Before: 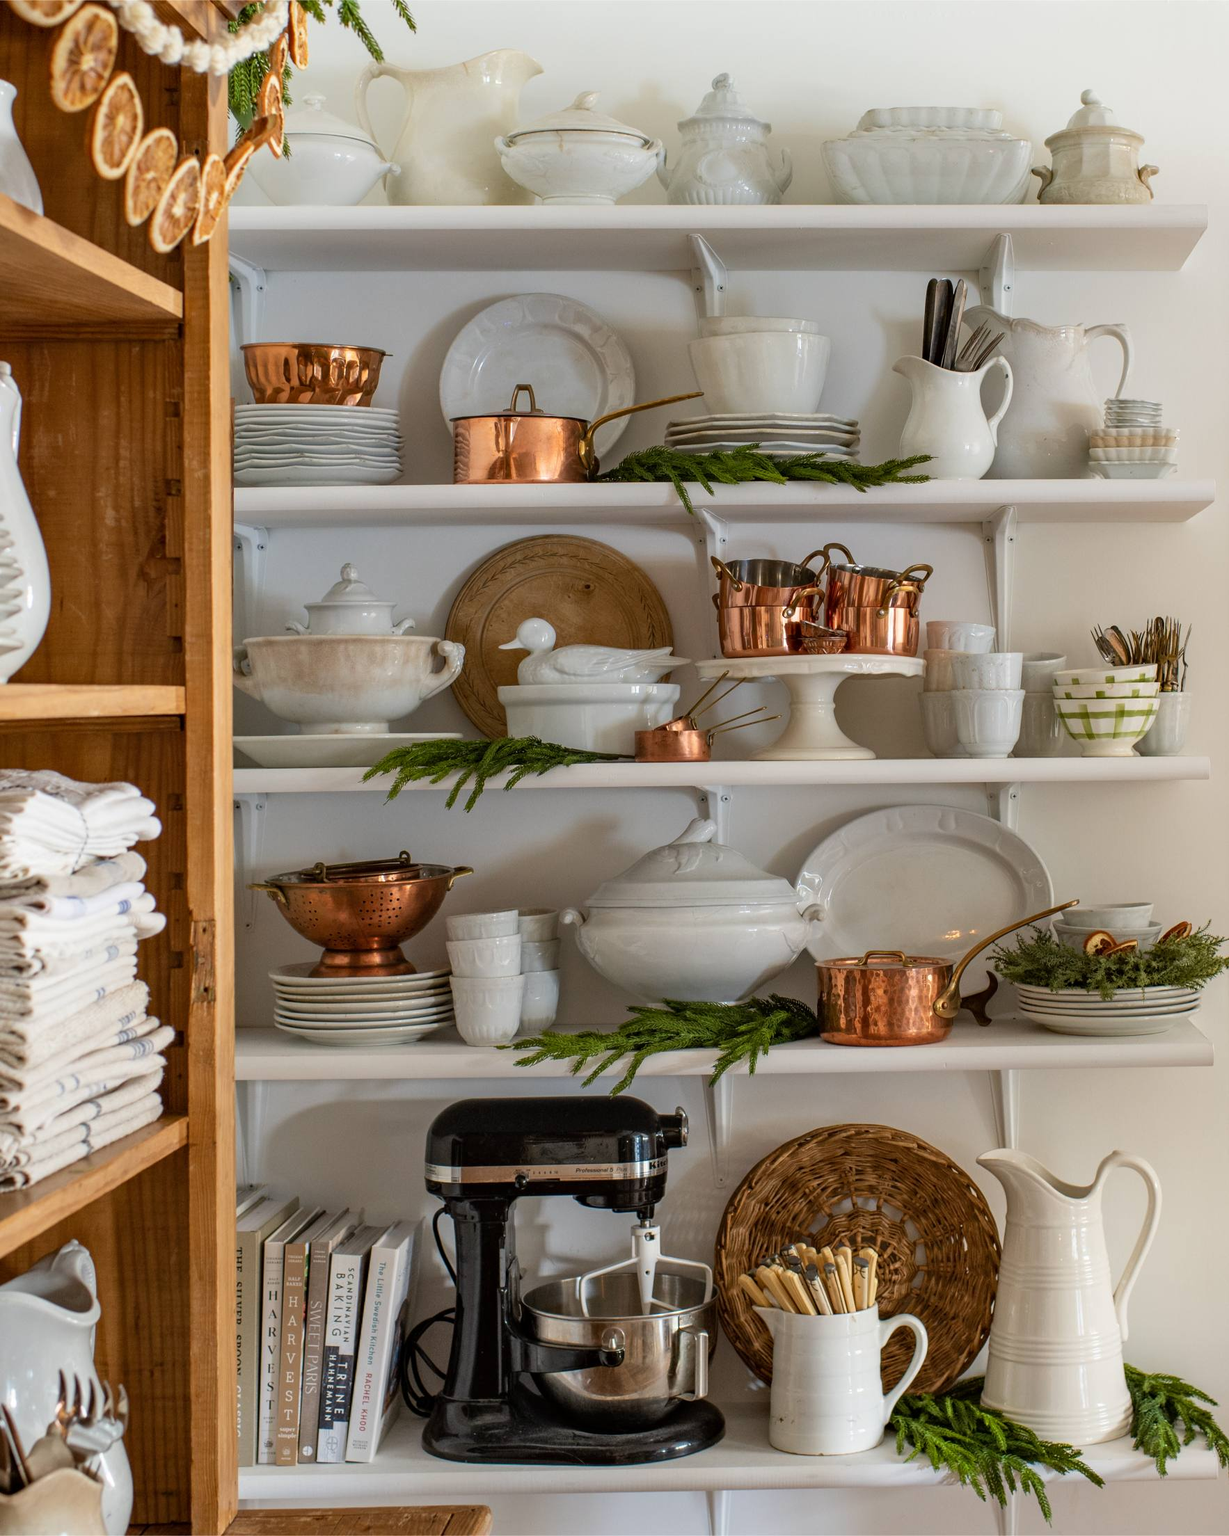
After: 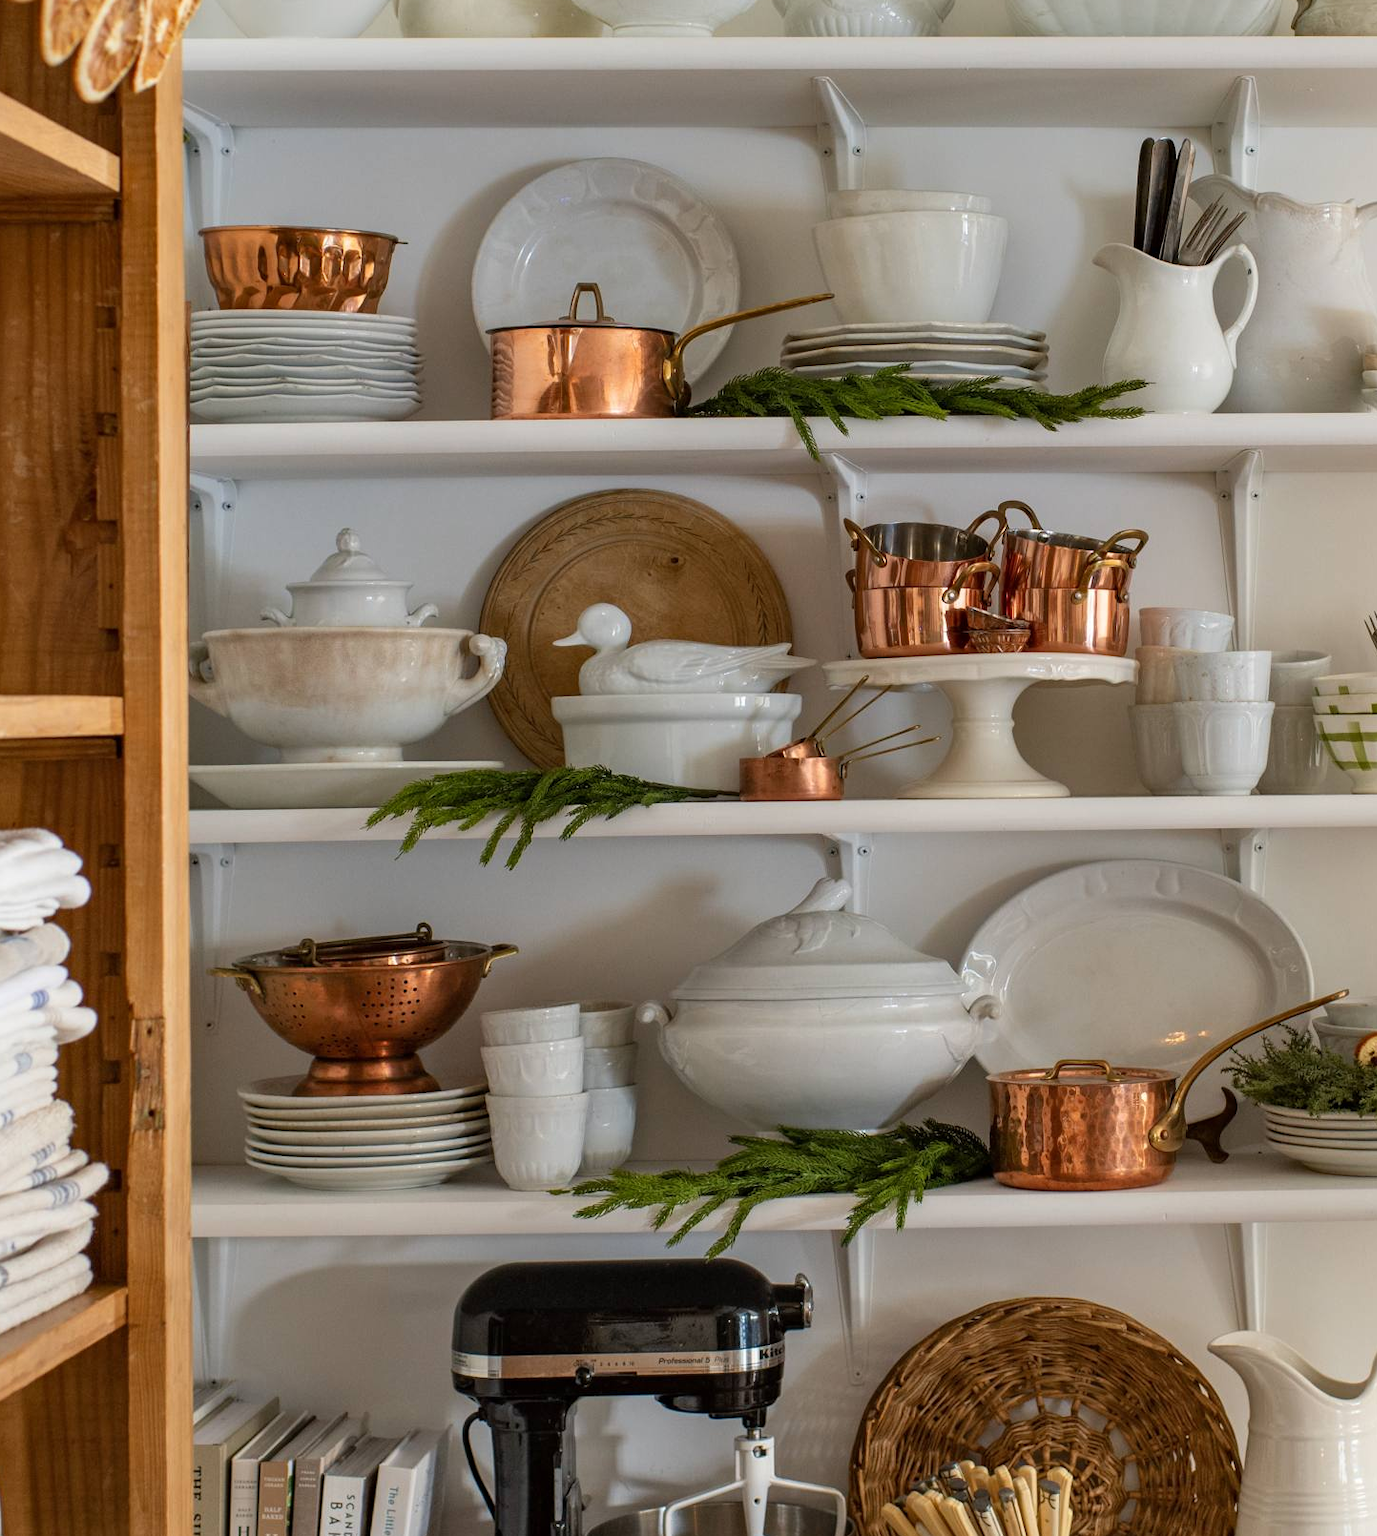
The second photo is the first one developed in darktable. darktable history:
crop: left 7.794%, top 11.601%, right 10.416%, bottom 15.478%
